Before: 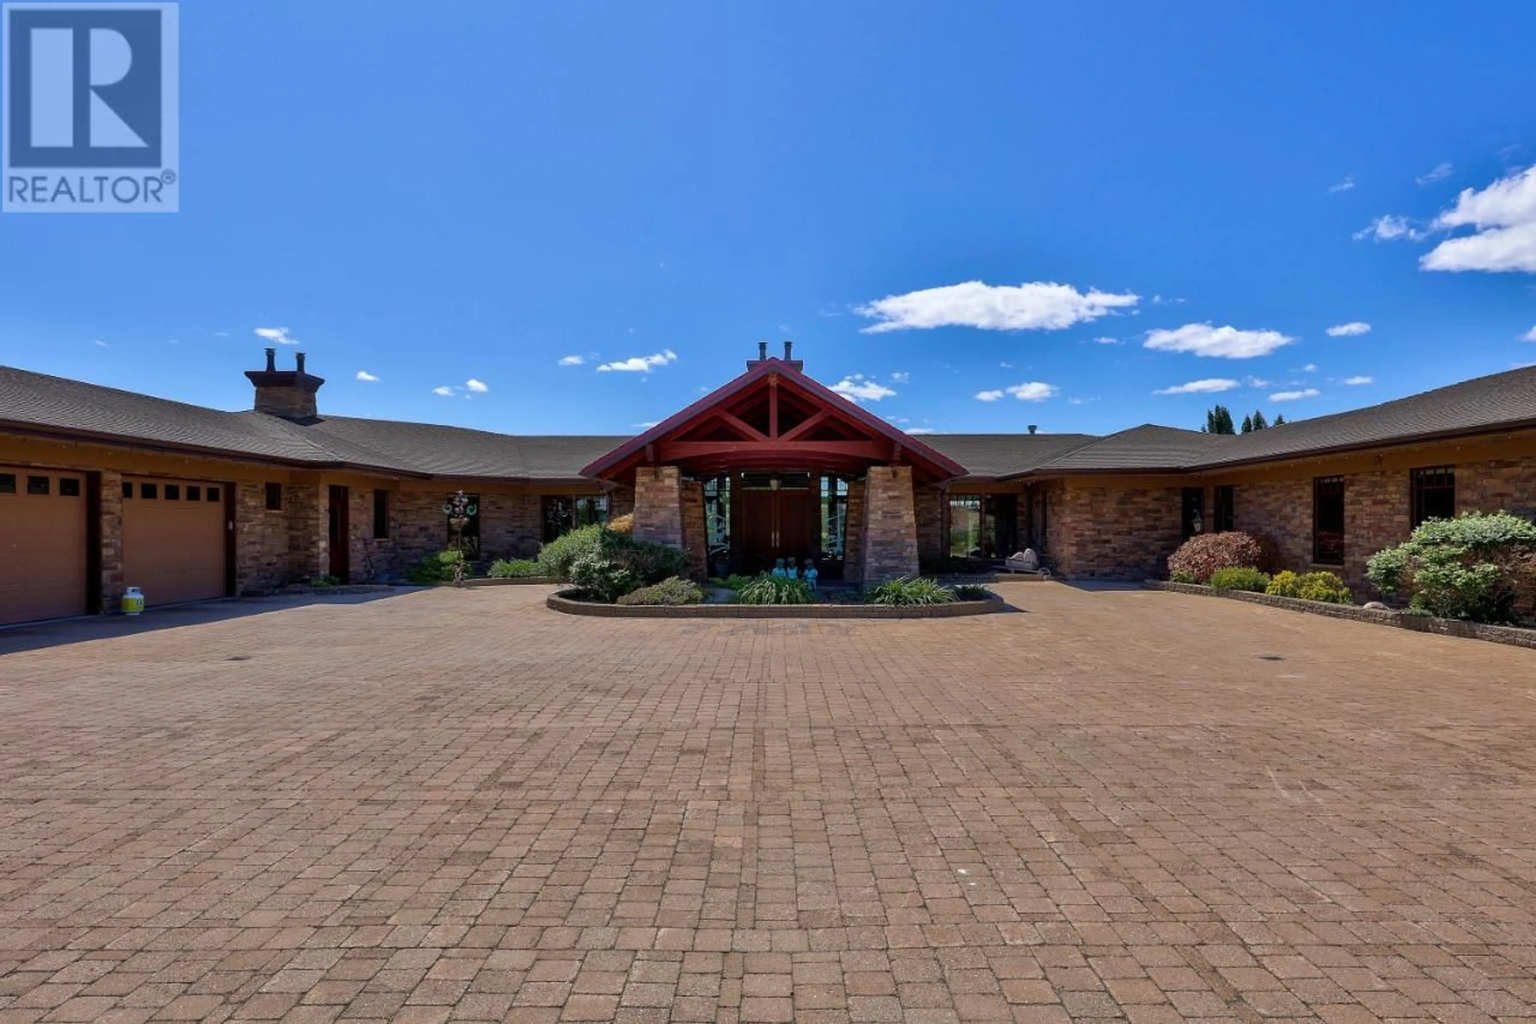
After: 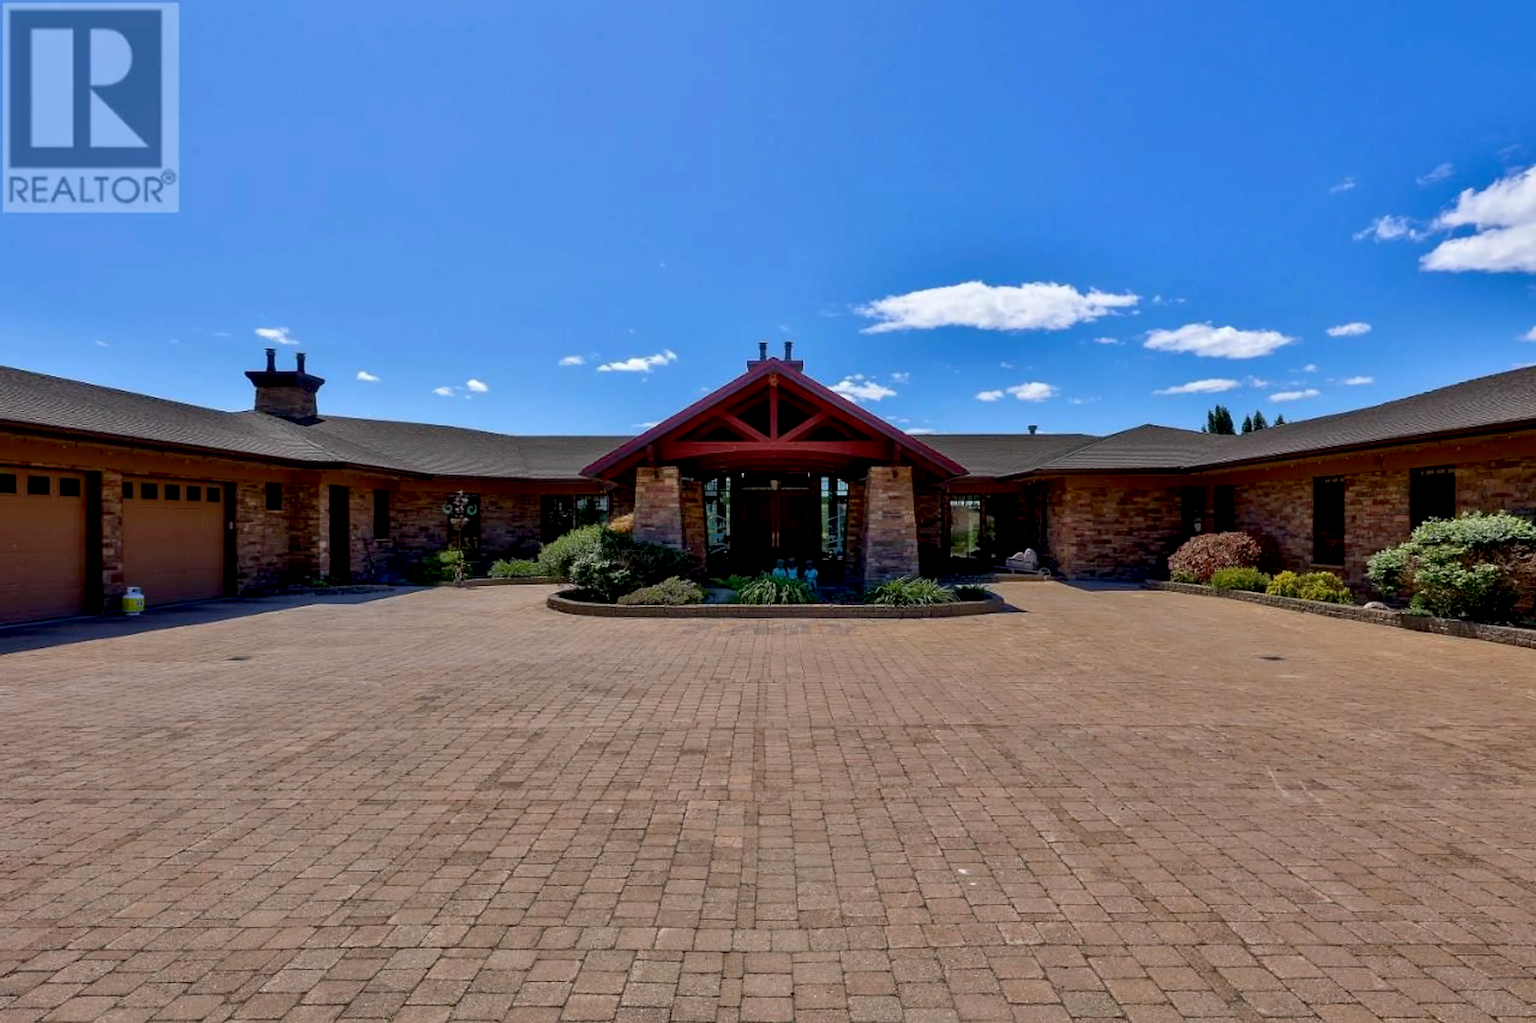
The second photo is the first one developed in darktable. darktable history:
exposure: black level correction 0.01, exposure 0.011 EV, compensate highlight preservation false
color balance: mode lift, gamma, gain (sRGB), lift [0.97, 1, 1, 1], gamma [1.03, 1, 1, 1]
